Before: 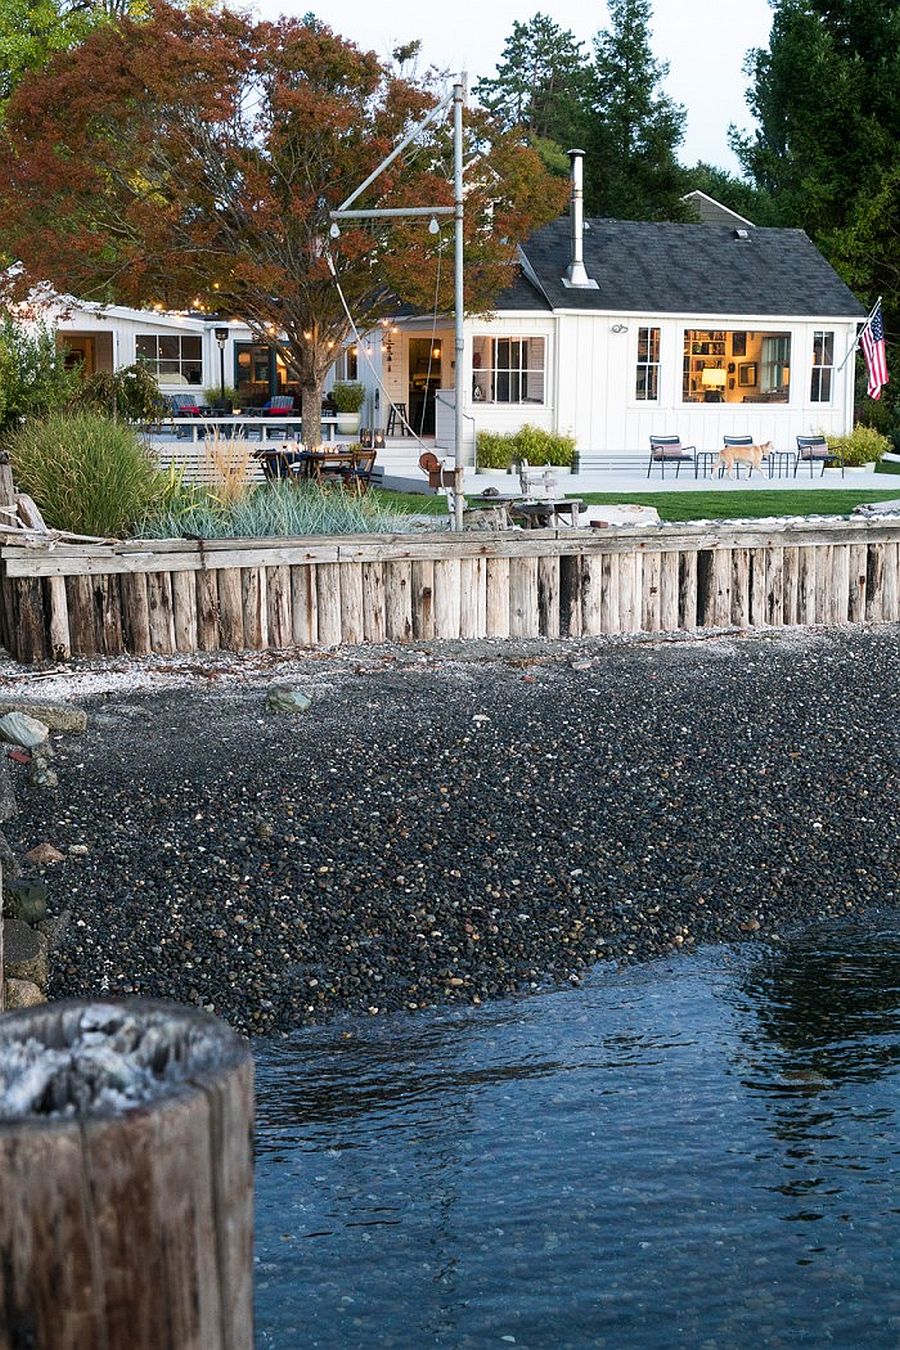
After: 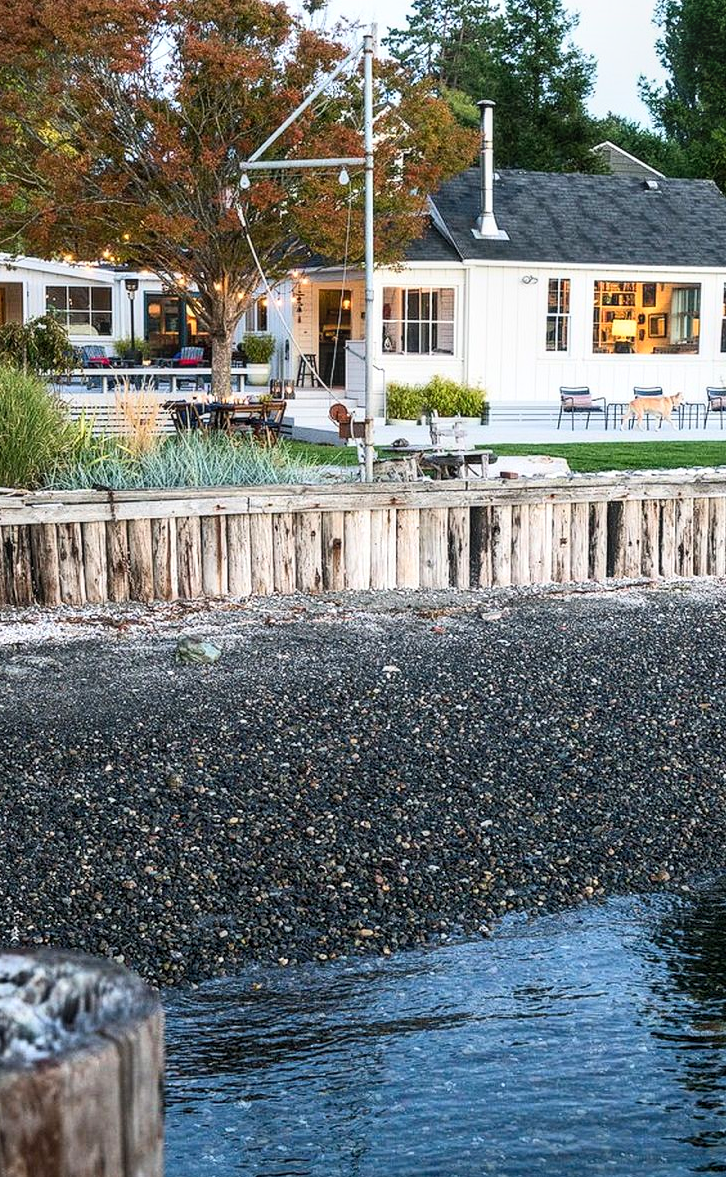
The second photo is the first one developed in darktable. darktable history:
crop: left 10.011%, top 3.659%, right 9.277%, bottom 9.139%
contrast brightness saturation: contrast 0.196, brightness 0.146, saturation 0.144
local contrast: on, module defaults
